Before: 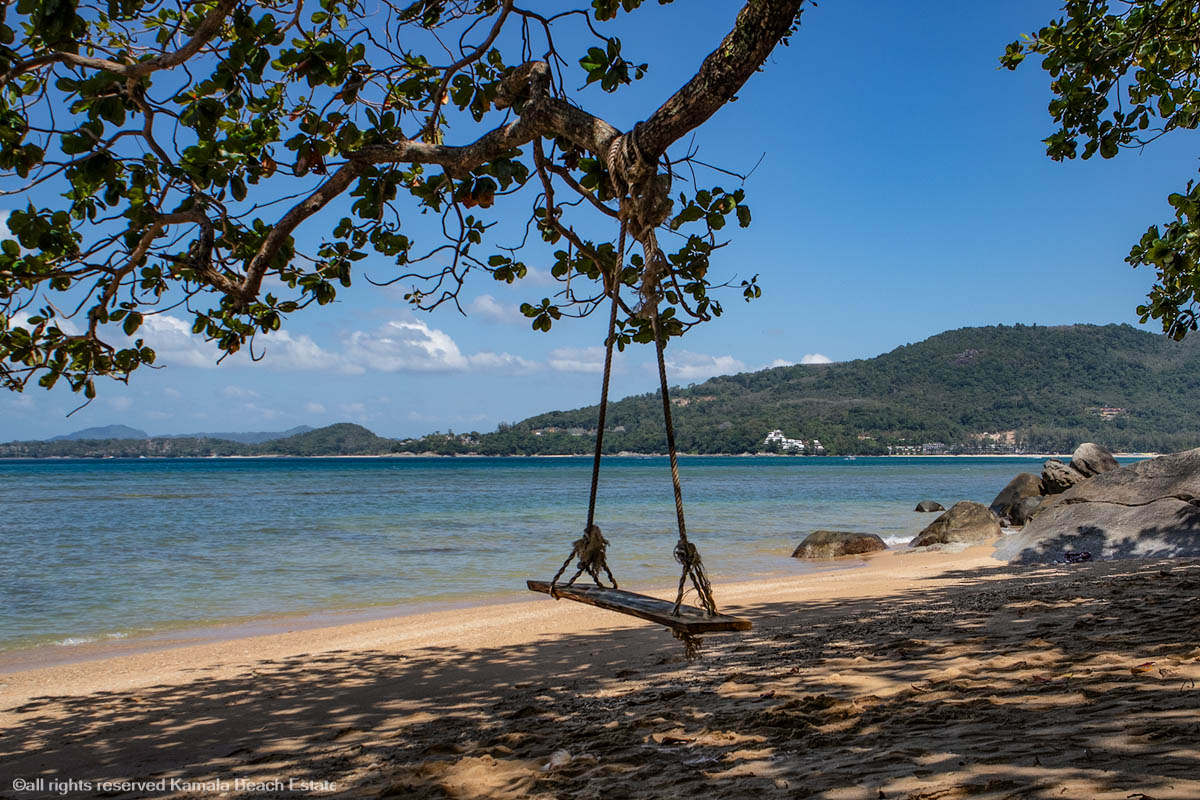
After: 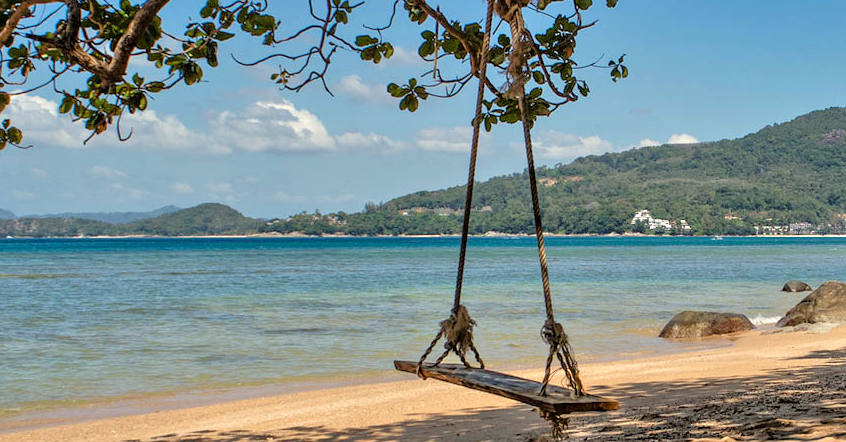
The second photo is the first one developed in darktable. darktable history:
crop: left 11.123%, top 27.61%, right 18.3%, bottom 17.034%
tone equalizer: -7 EV 0.15 EV, -6 EV 0.6 EV, -5 EV 1.15 EV, -4 EV 1.33 EV, -3 EV 1.15 EV, -2 EV 0.6 EV, -1 EV 0.15 EV, mask exposure compensation -0.5 EV
white balance: red 1.029, blue 0.92
